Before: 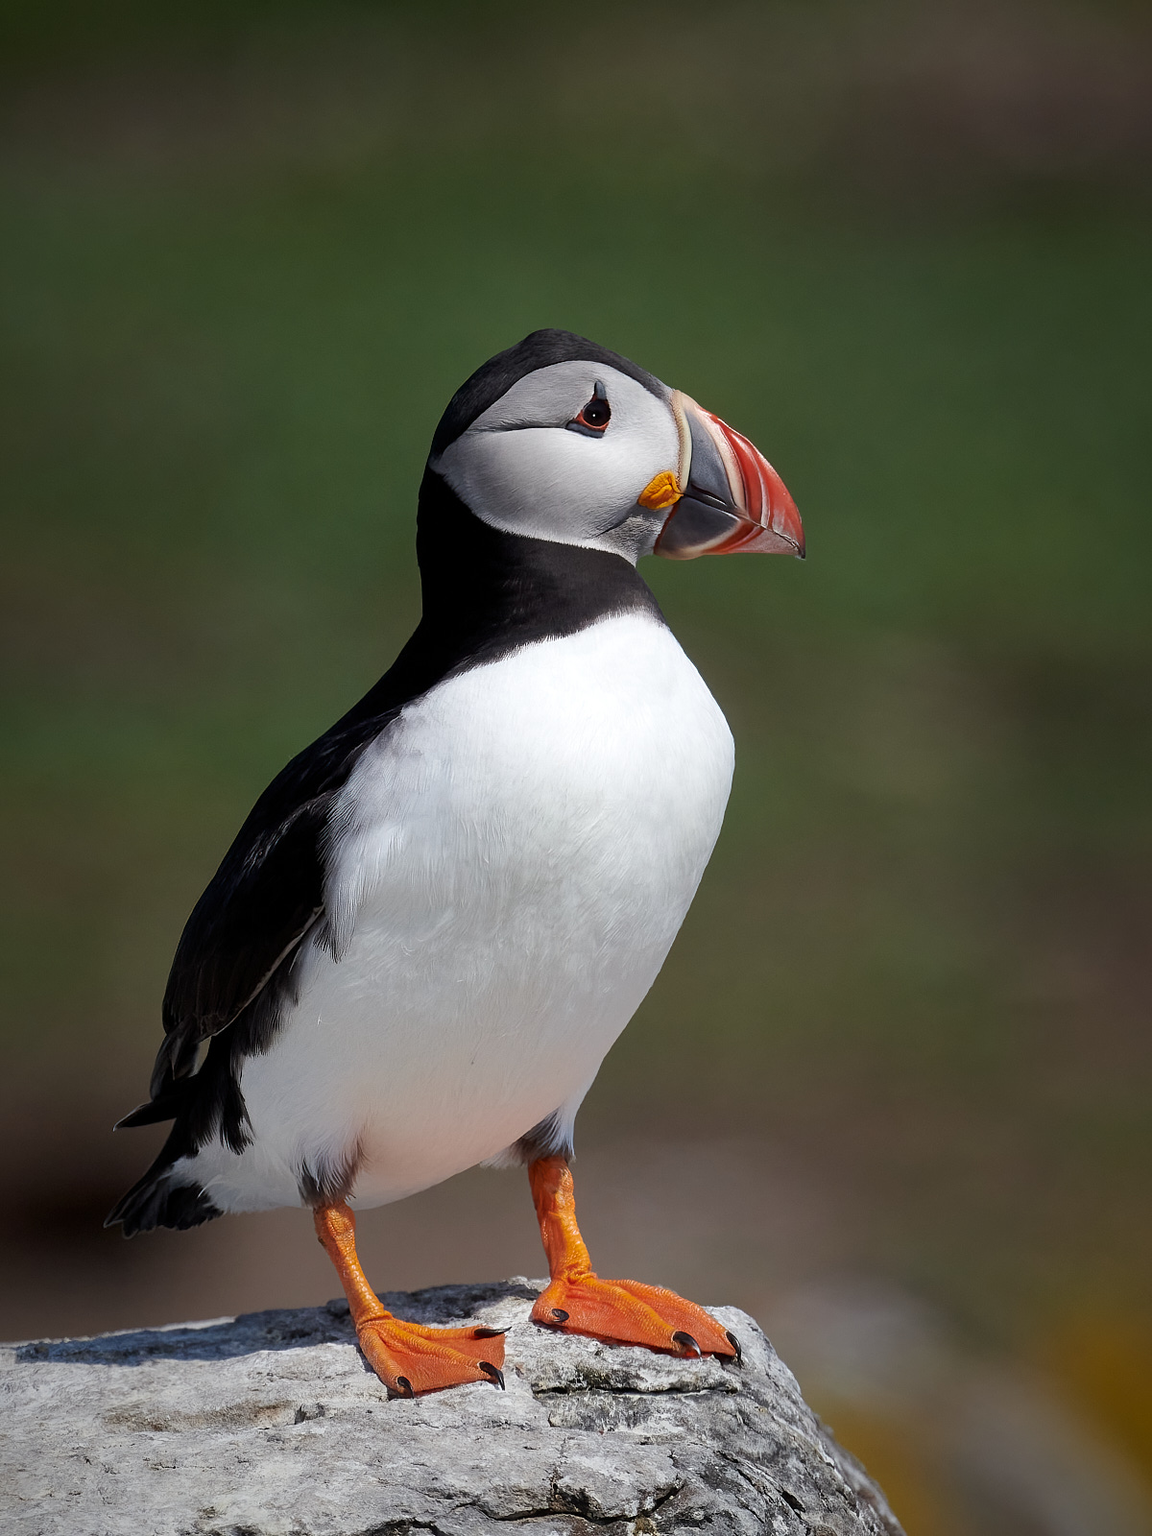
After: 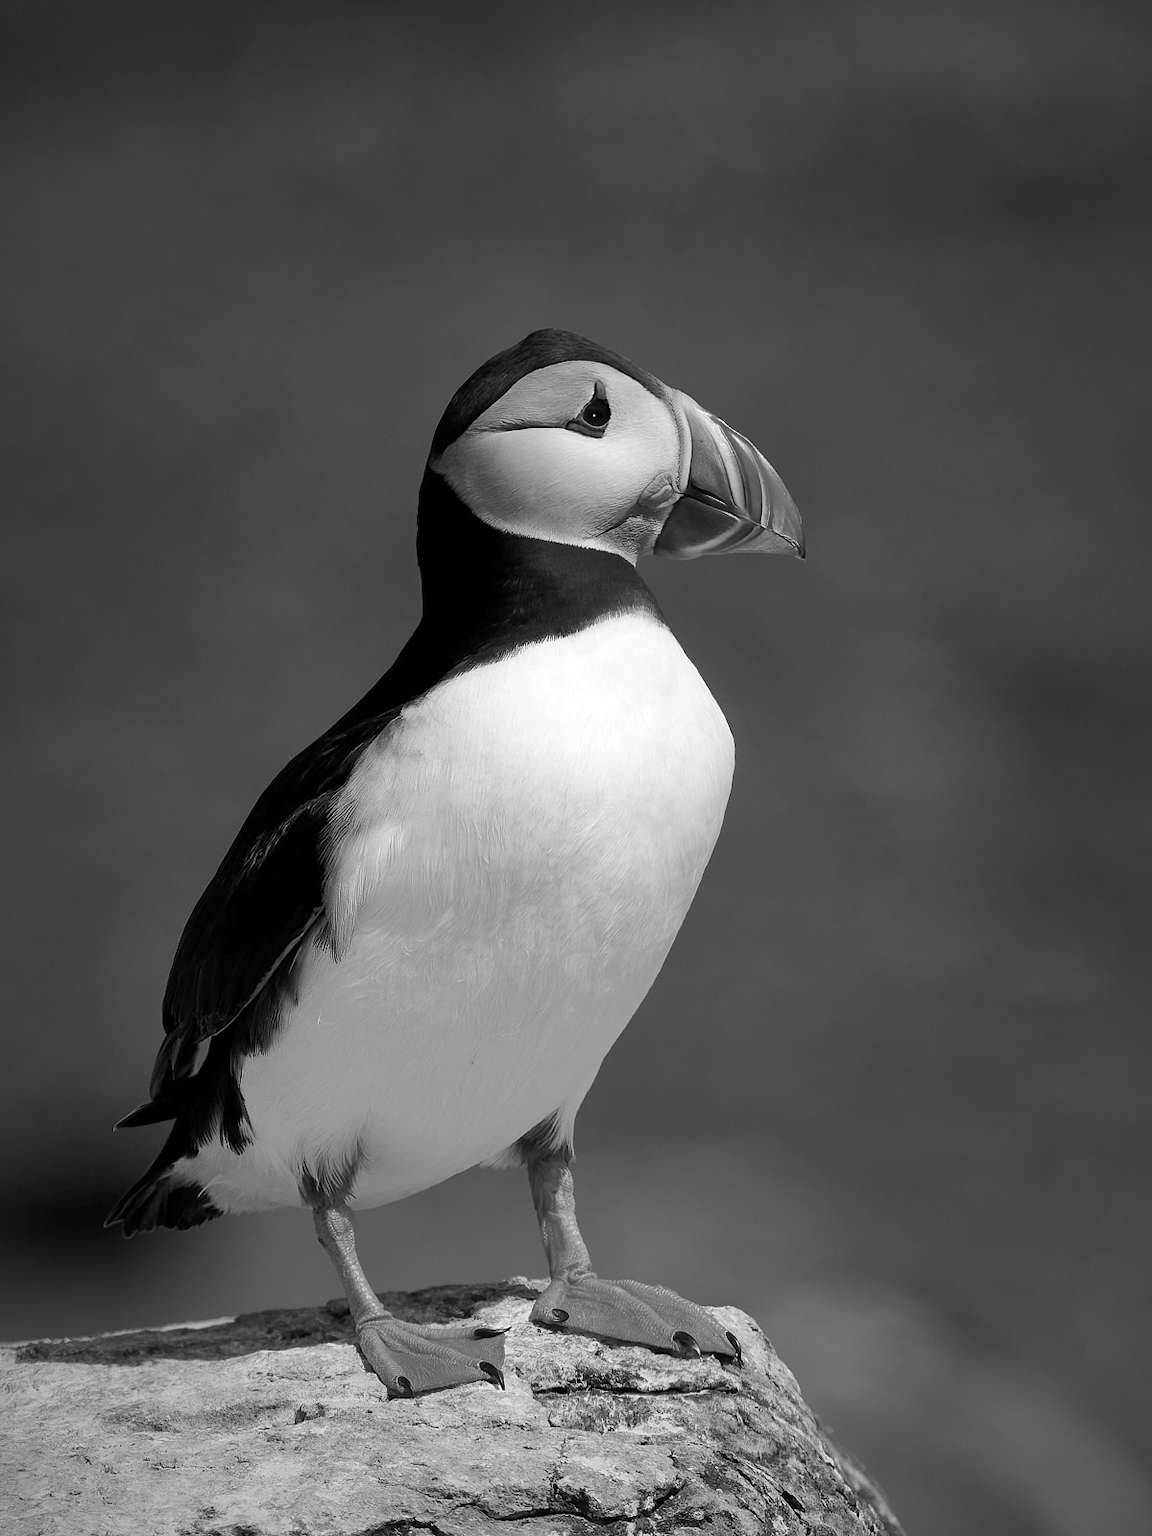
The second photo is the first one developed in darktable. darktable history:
white balance: emerald 1
monochrome: a -4.13, b 5.16, size 1
shadows and highlights: shadows 25, highlights -25
